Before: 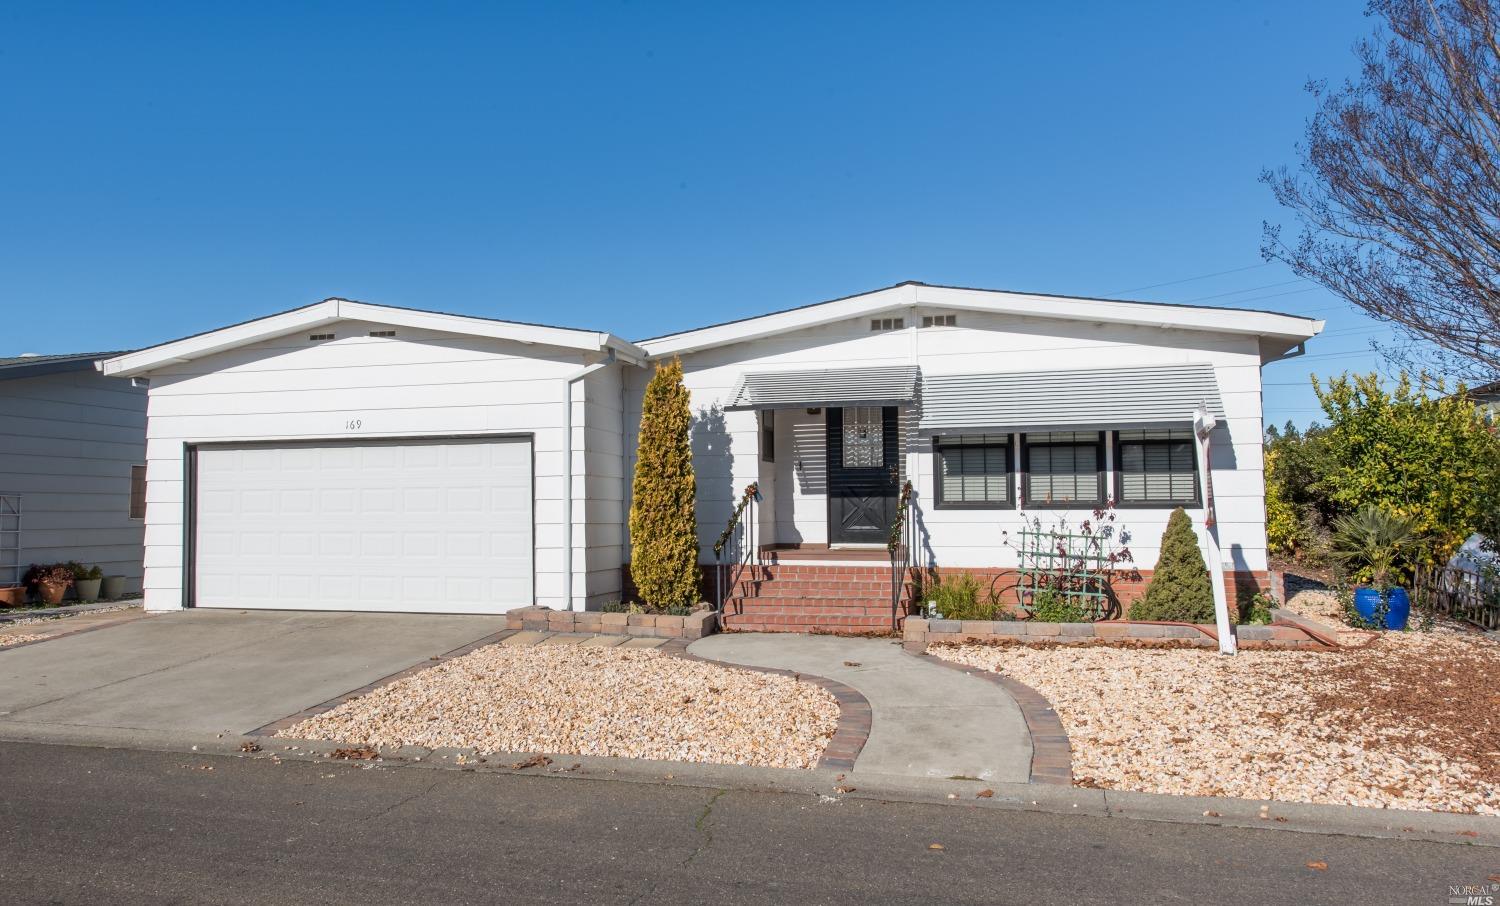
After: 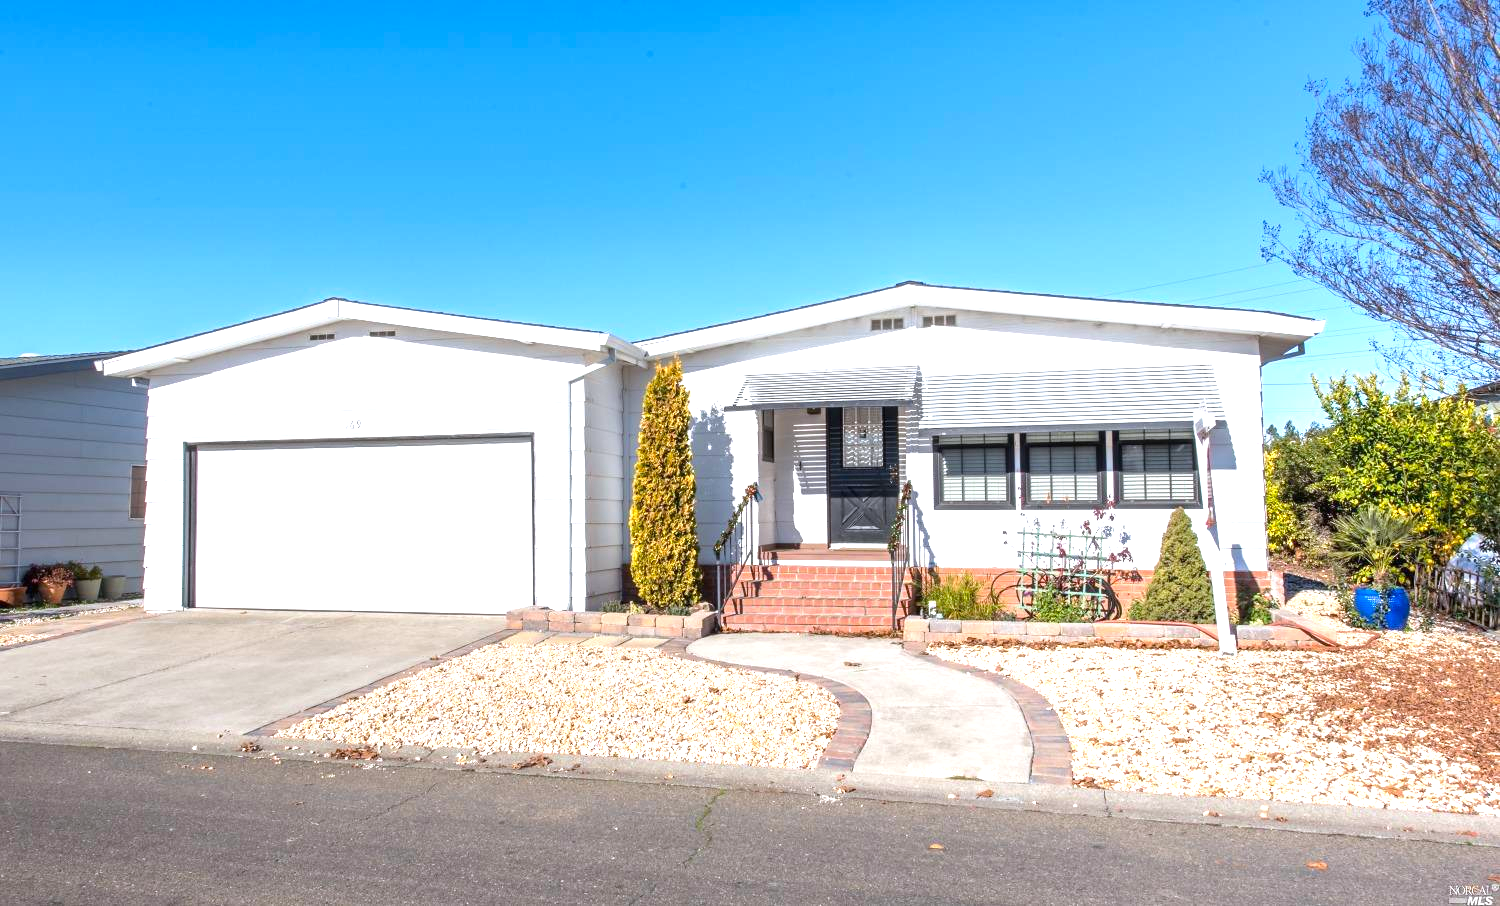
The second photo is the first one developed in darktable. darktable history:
exposure: black level correction 0, exposure 1.103 EV, compensate highlight preservation false
color calibration: output colorfulness [0, 0.315, 0, 0], illuminant as shot in camera, x 0.358, y 0.373, temperature 4628.91 K
color correction: highlights b* 2.92
